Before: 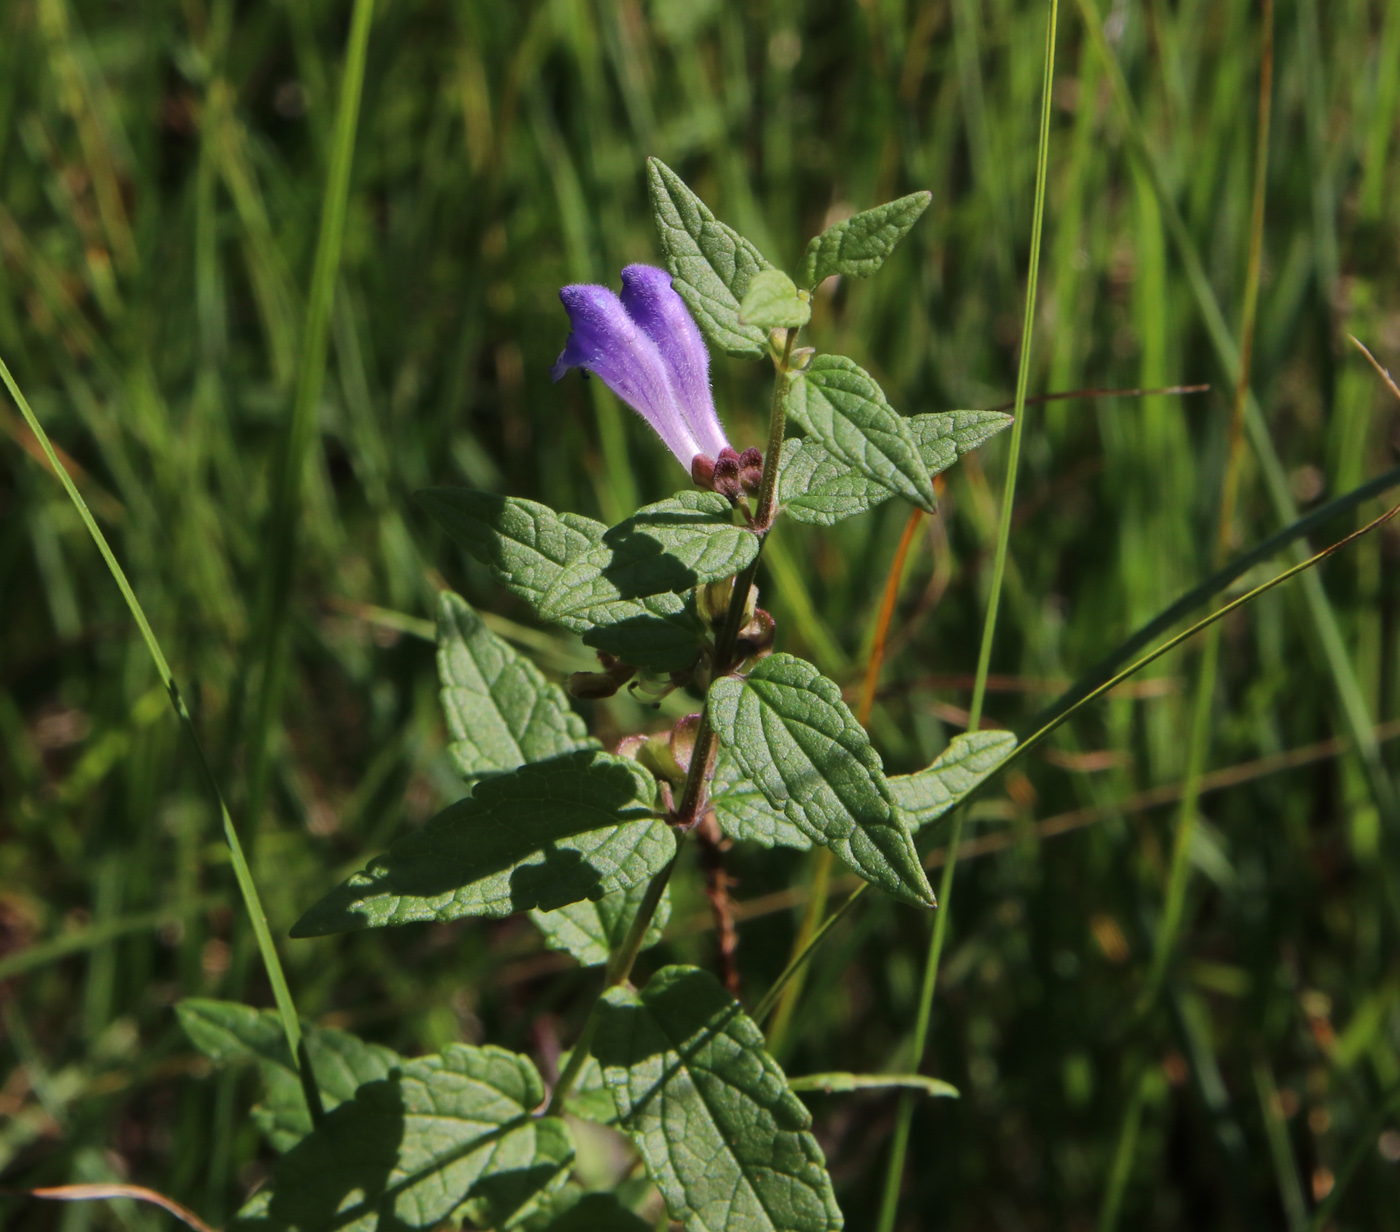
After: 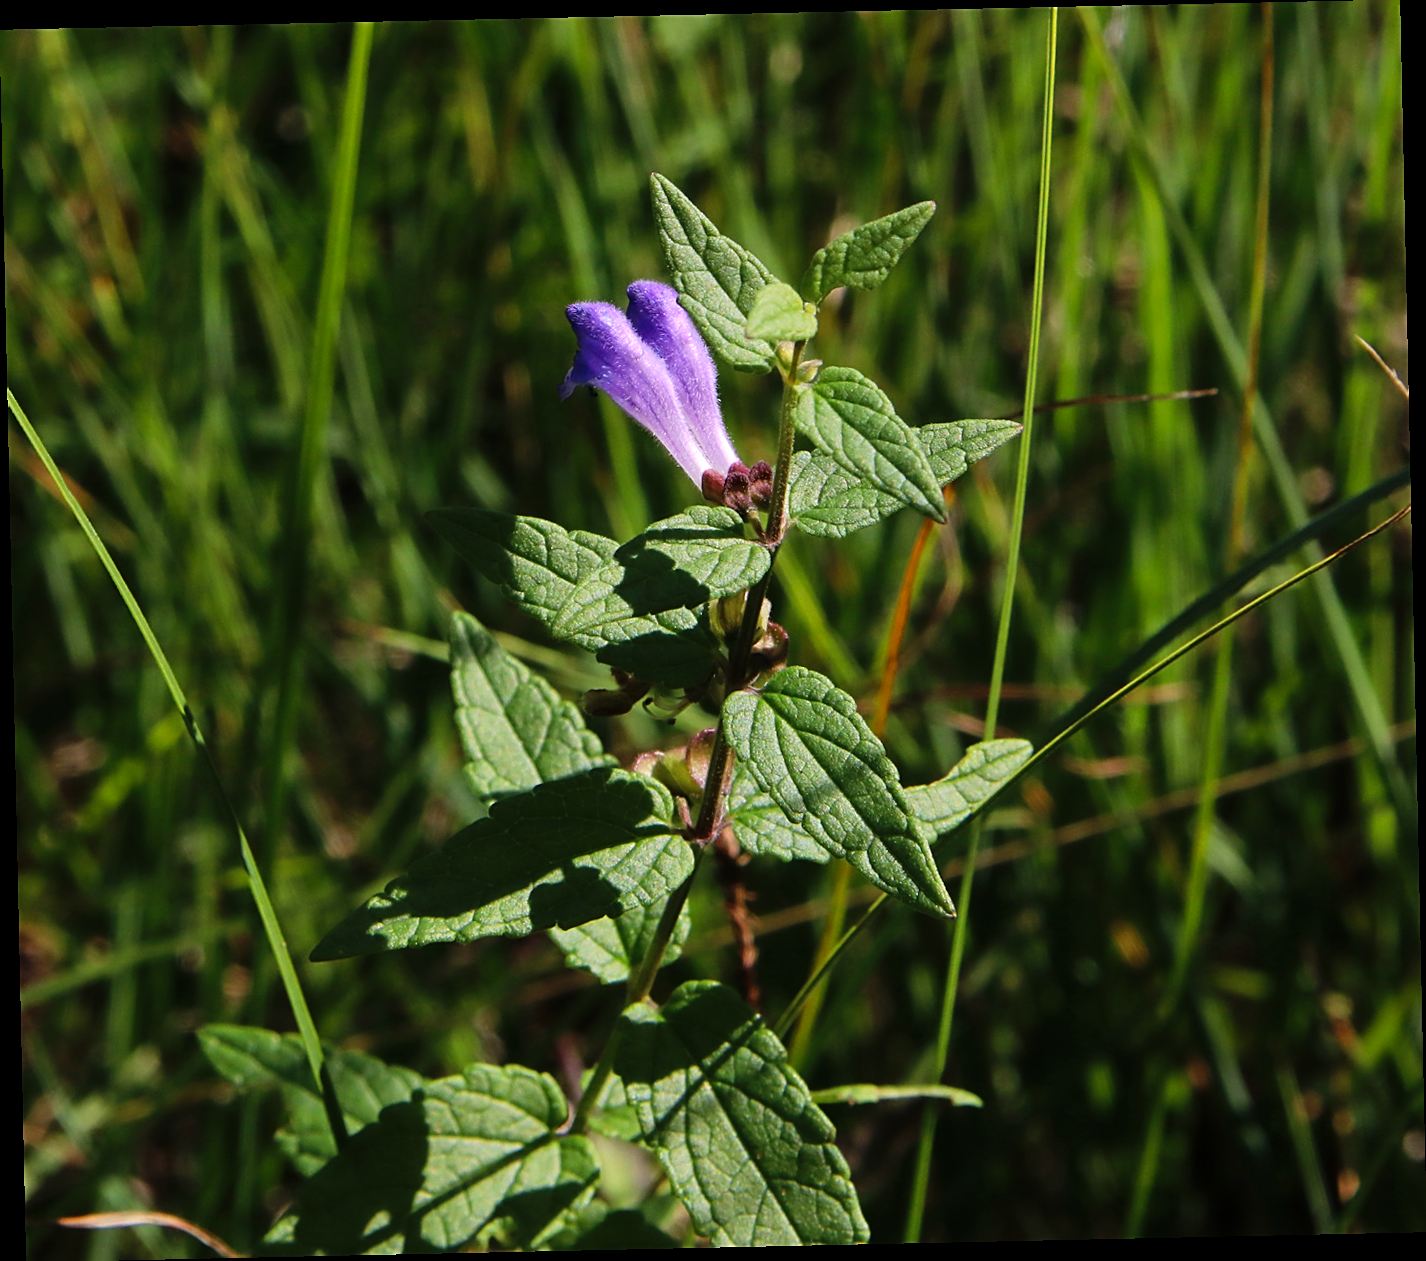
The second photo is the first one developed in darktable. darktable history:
sharpen: on, module defaults
tone equalizer: on, module defaults
rotate and perspective: rotation -1.24°, automatic cropping off
tone curve: curves: ch0 [(0, 0) (0.003, 0.002) (0.011, 0.006) (0.025, 0.014) (0.044, 0.025) (0.069, 0.039) (0.1, 0.056) (0.136, 0.086) (0.177, 0.129) (0.224, 0.183) (0.277, 0.247) (0.335, 0.318) (0.399, 0.395) (0.468, 0.48) (0.543, 0.571) (0.623, 0.668) (0.709, 0.773) (0.801, 0.873) (0.898, 0.978) (1, 1)], preserve colors none
